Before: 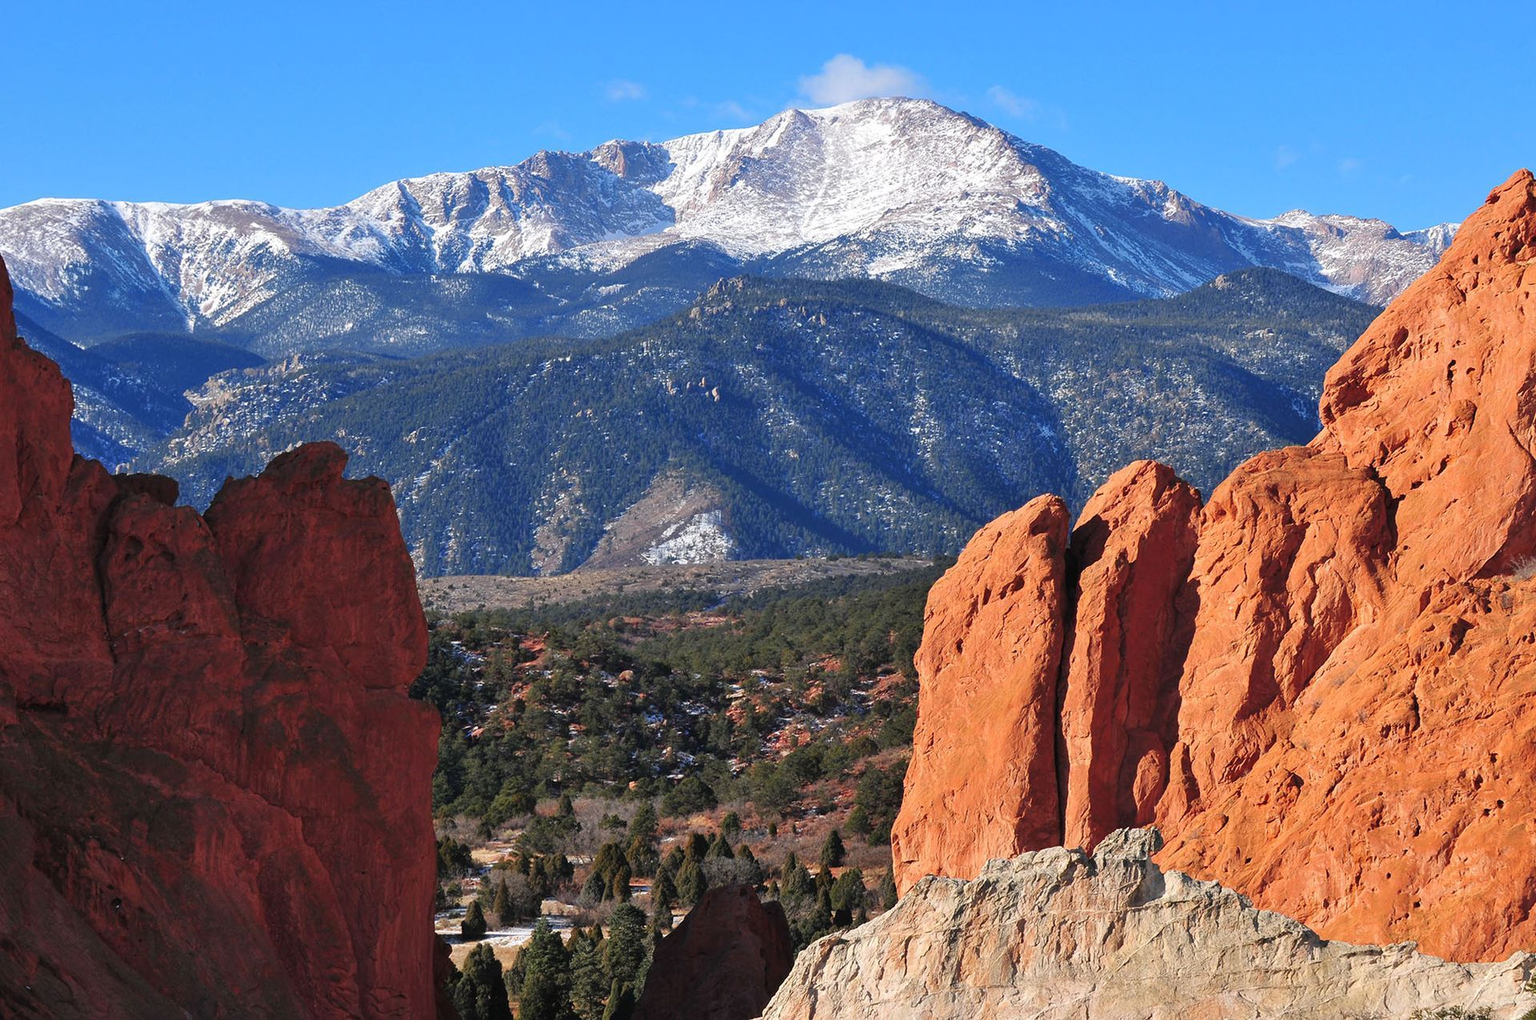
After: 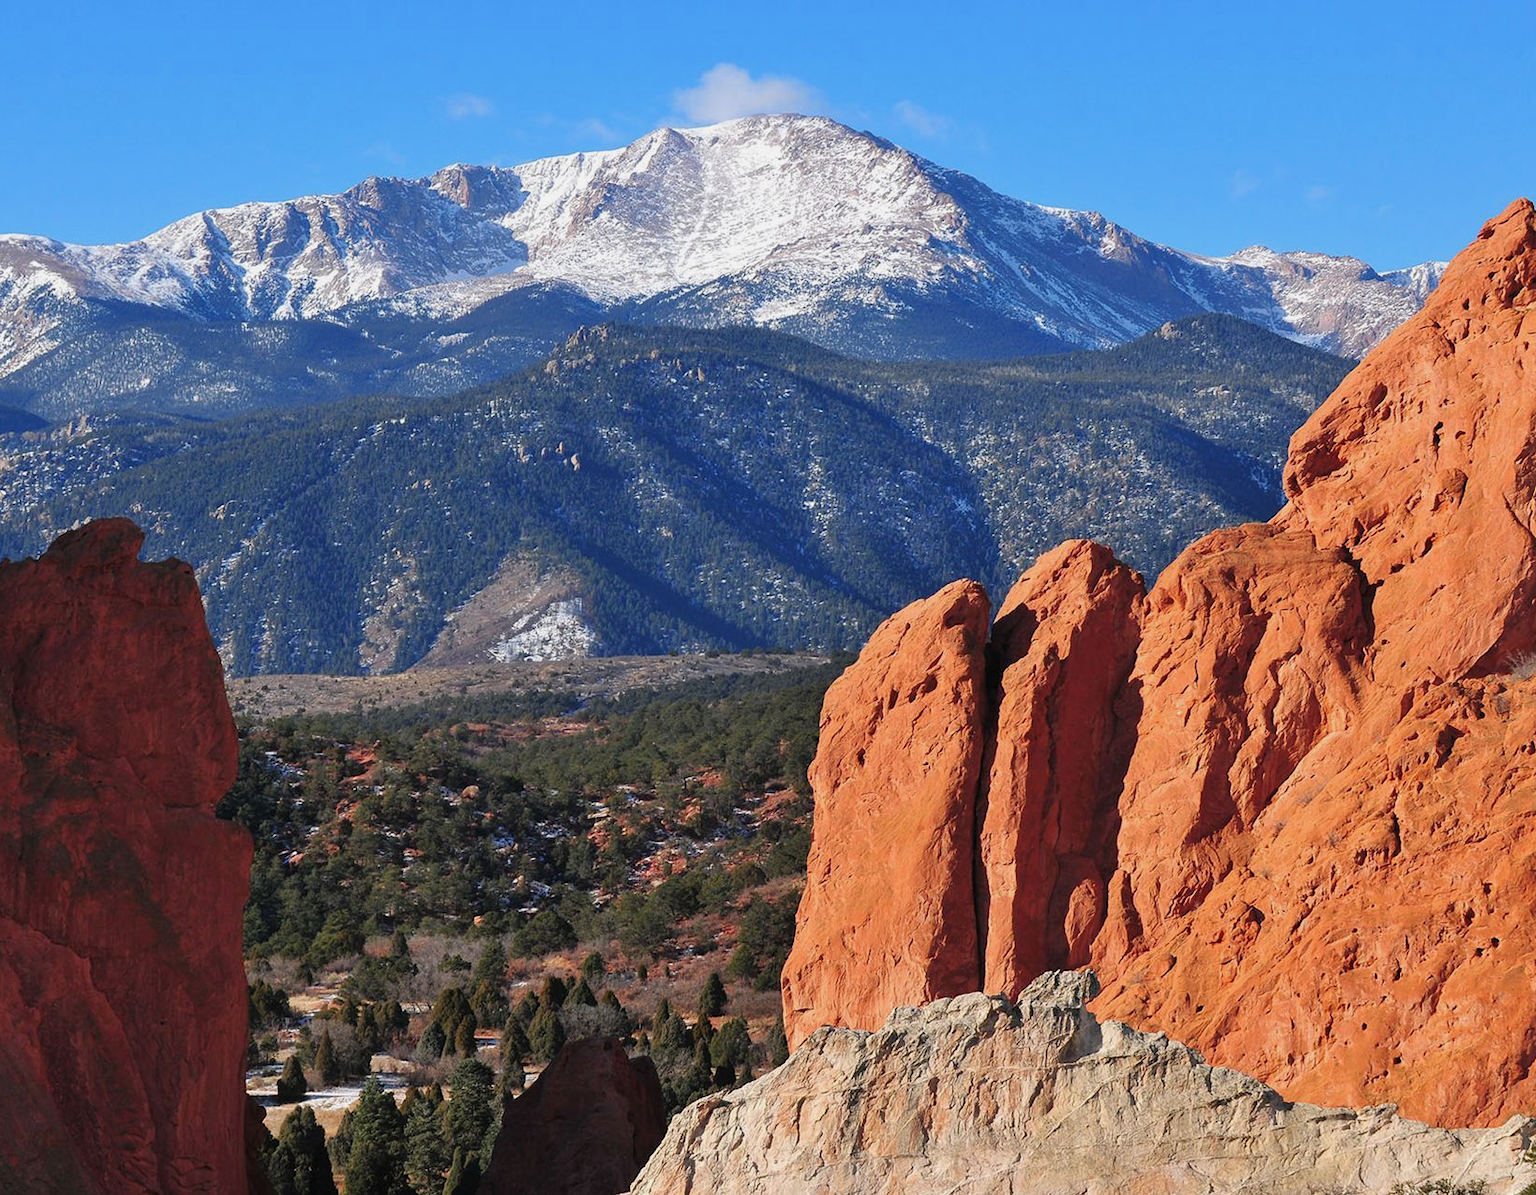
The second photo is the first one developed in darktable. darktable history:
crop and rotate: left 14.648%
exposure: exposure -0.156 EV, compensate exposure bias true, compensate highlight preservation false
